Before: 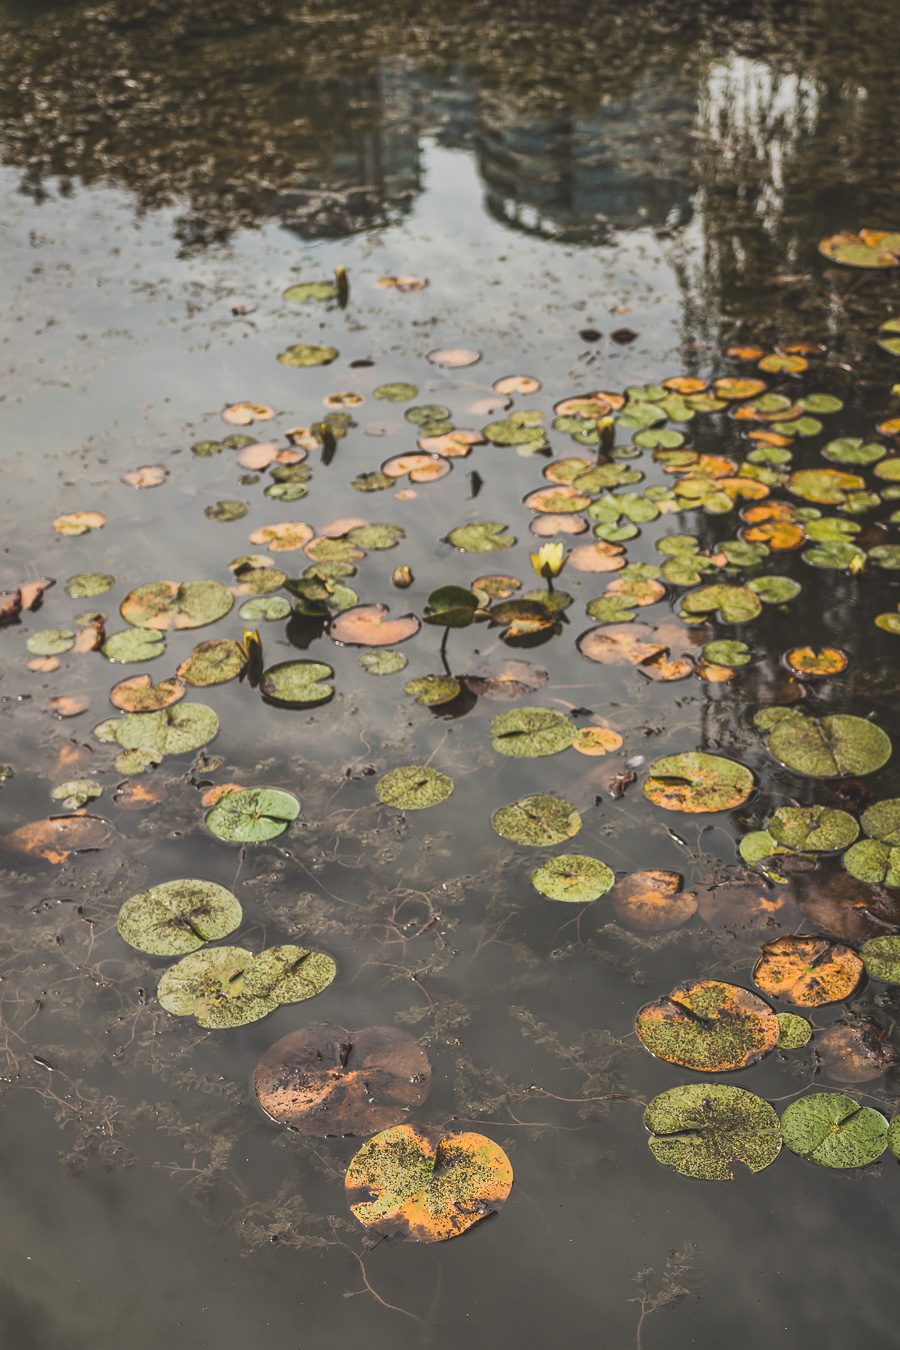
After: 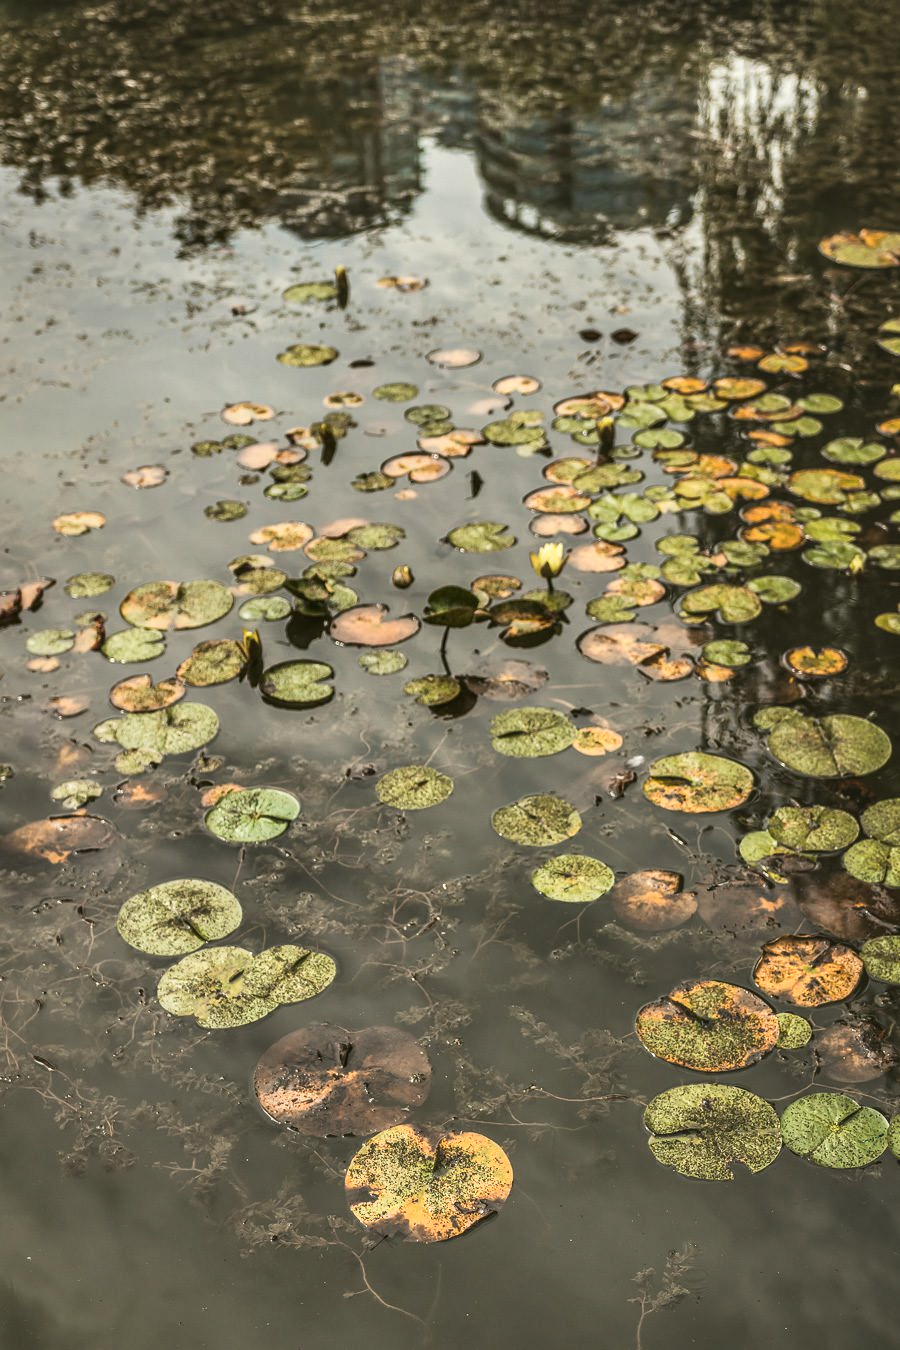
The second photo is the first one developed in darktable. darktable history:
color balance: mode lift, gamma, gain (sRGB), lift [1.04, 1, 1, 0.97], gamma [1.01, 1, 1, 0.97], gain [0.96, 1, 1, 0.97]
tone equalizer: on, module defaults
local contrast: detail 160%
